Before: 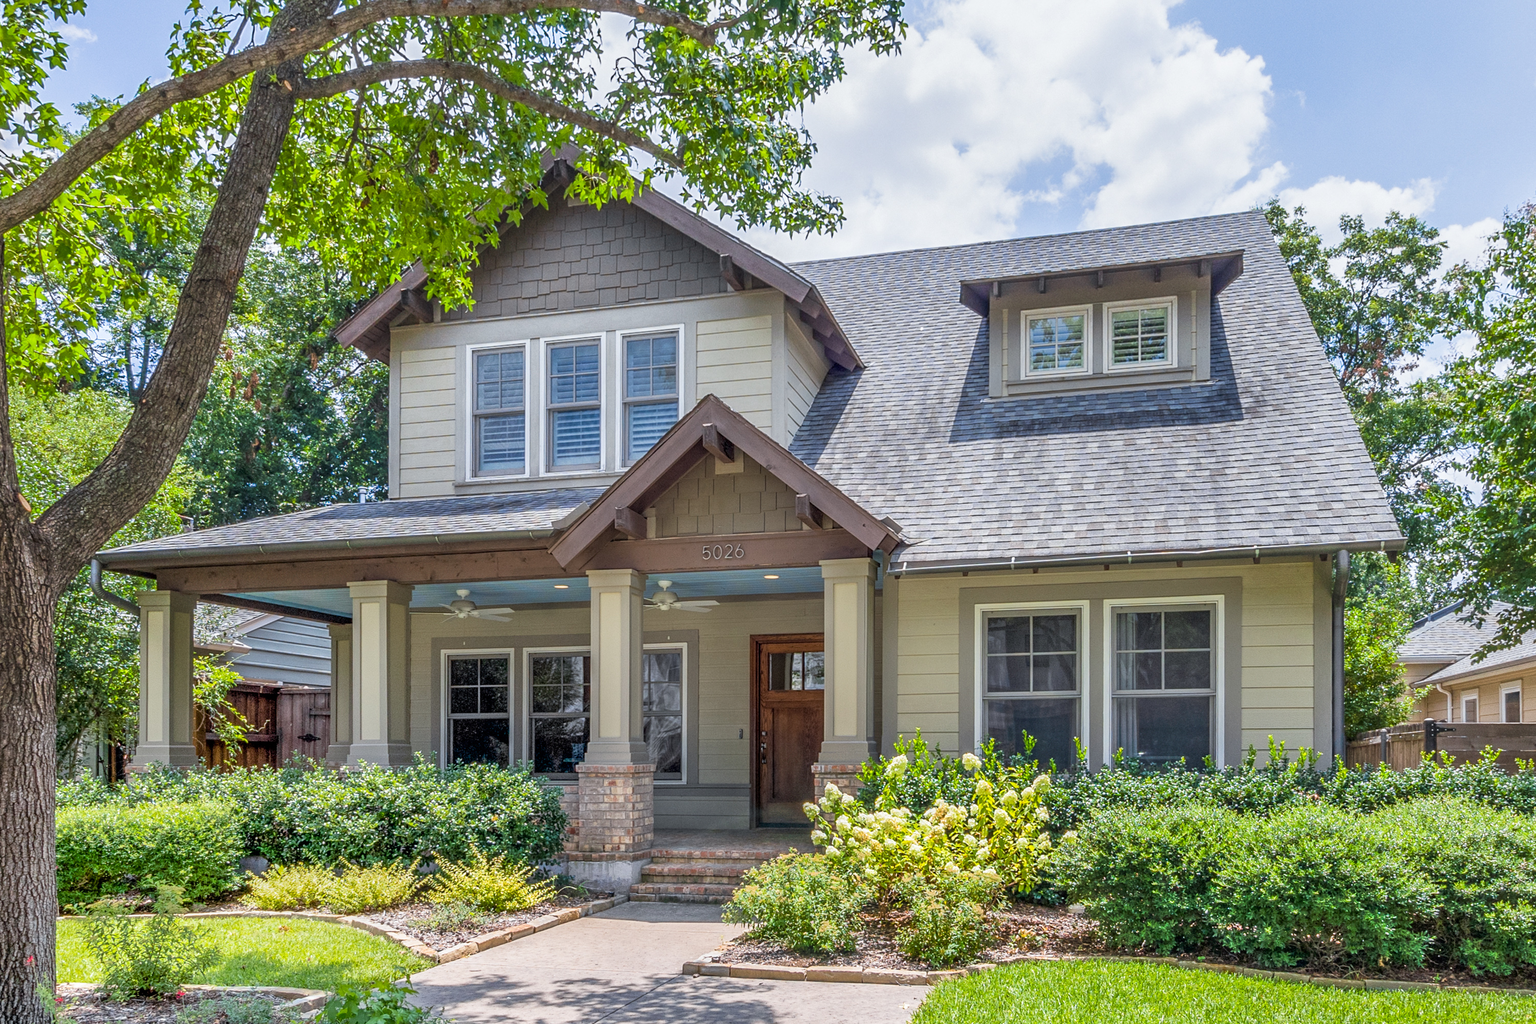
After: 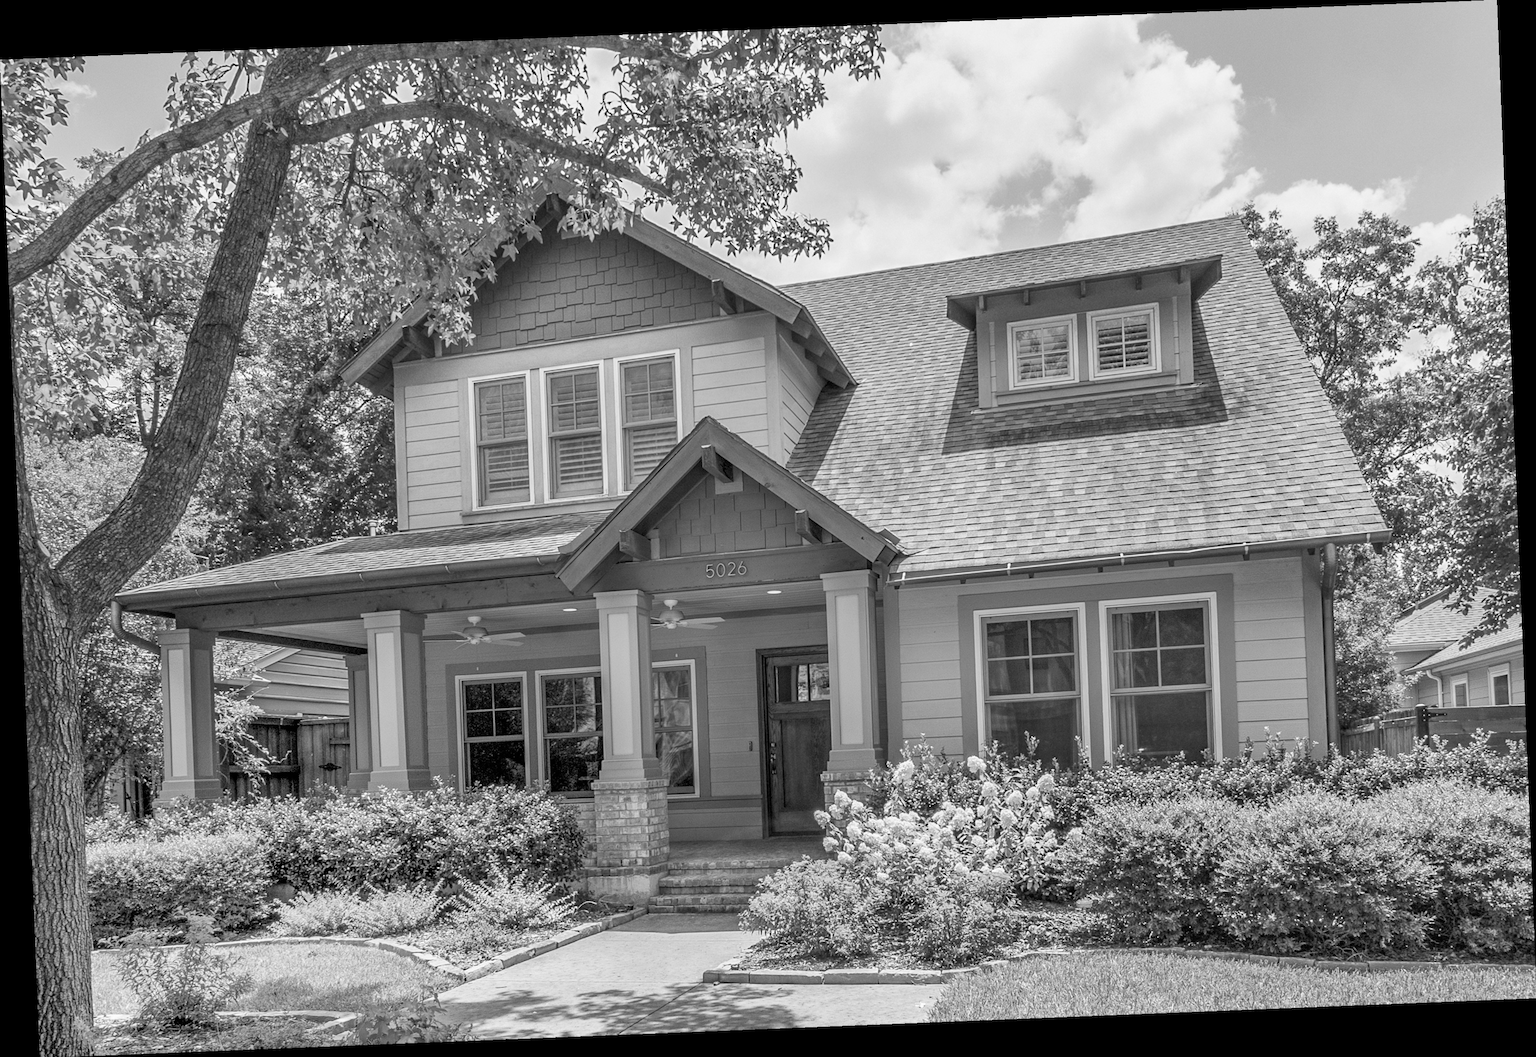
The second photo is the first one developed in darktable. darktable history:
rotate and perspective: rotation -2.29°, automatic cropping off
monochrome: on, module defaults
shadows and highlights: shadows 25, highlights -25
